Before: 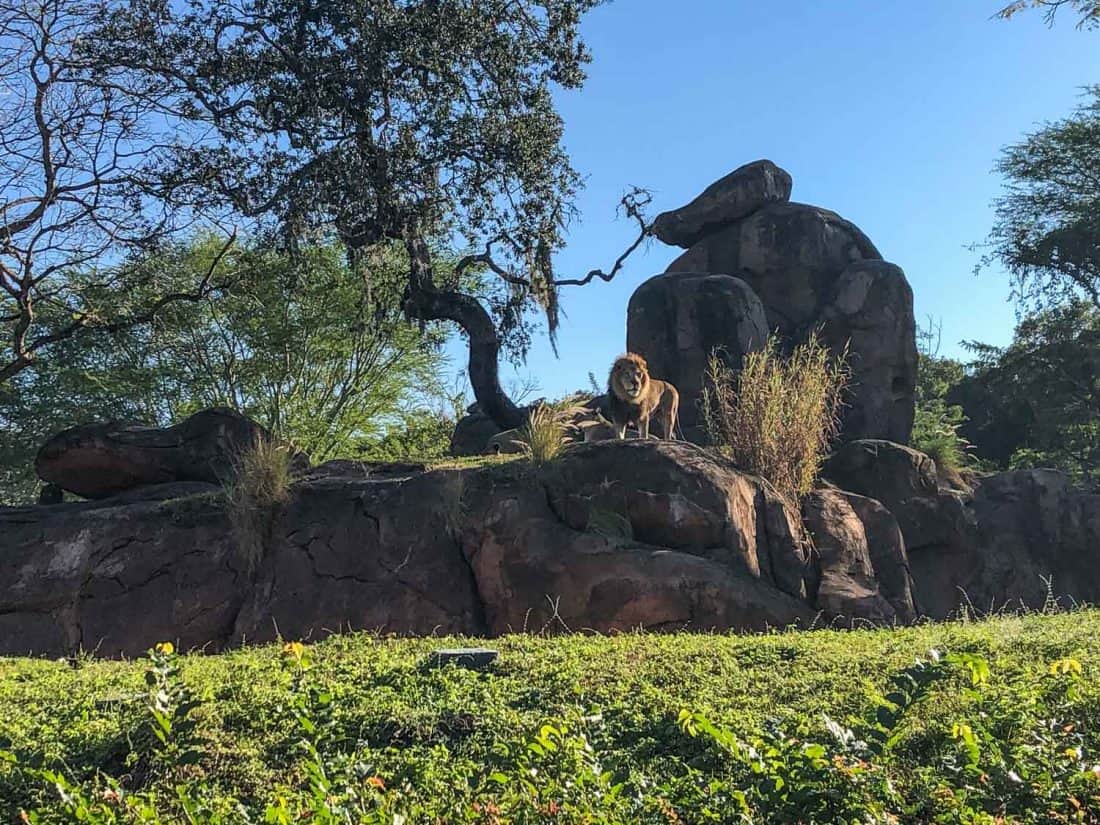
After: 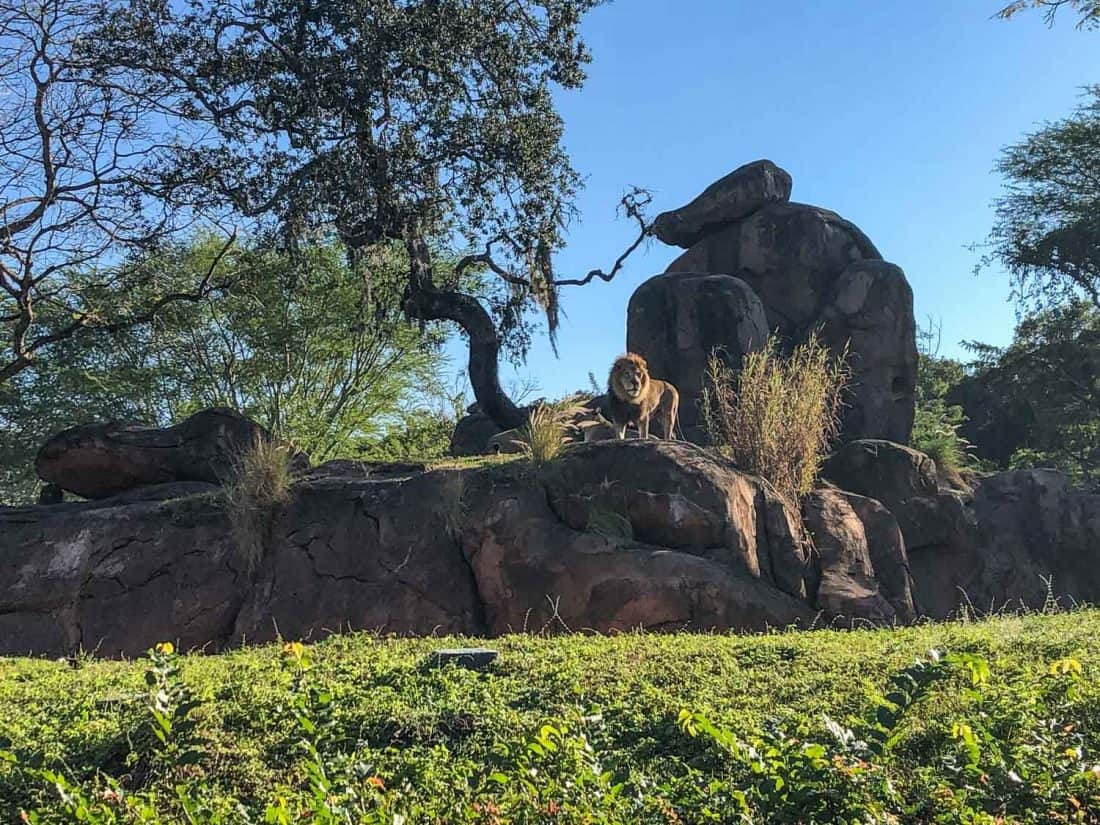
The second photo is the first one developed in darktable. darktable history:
shadows and highlights: shadows 36.65, highlights -27.35, soften with gaussian
